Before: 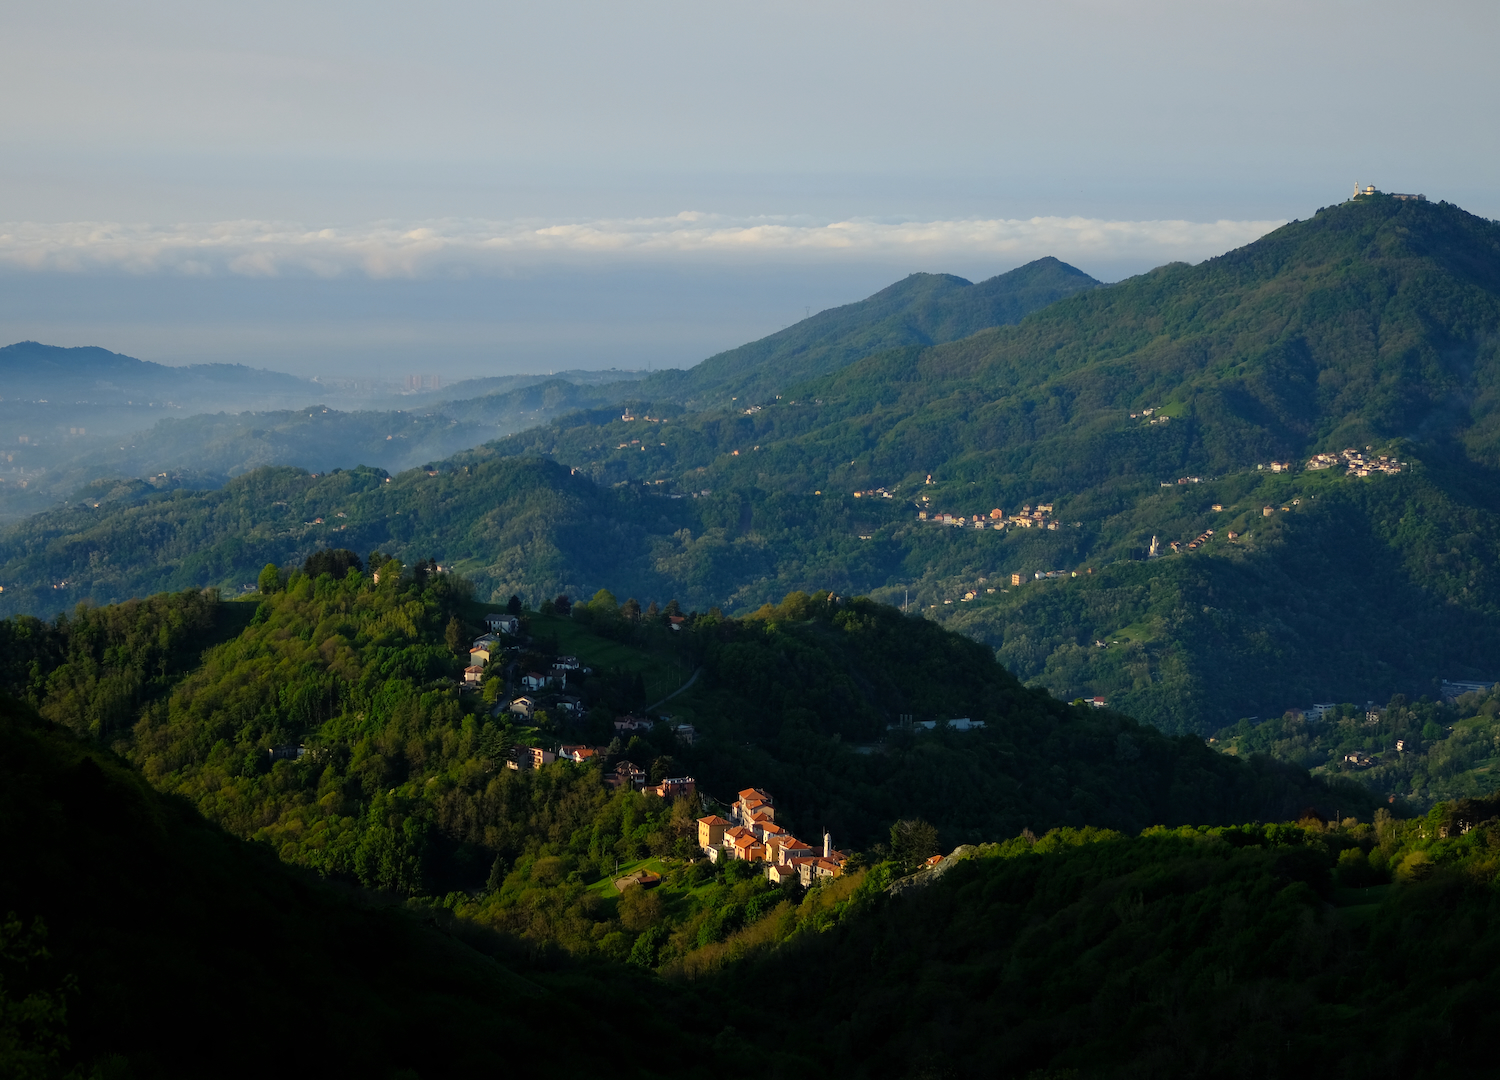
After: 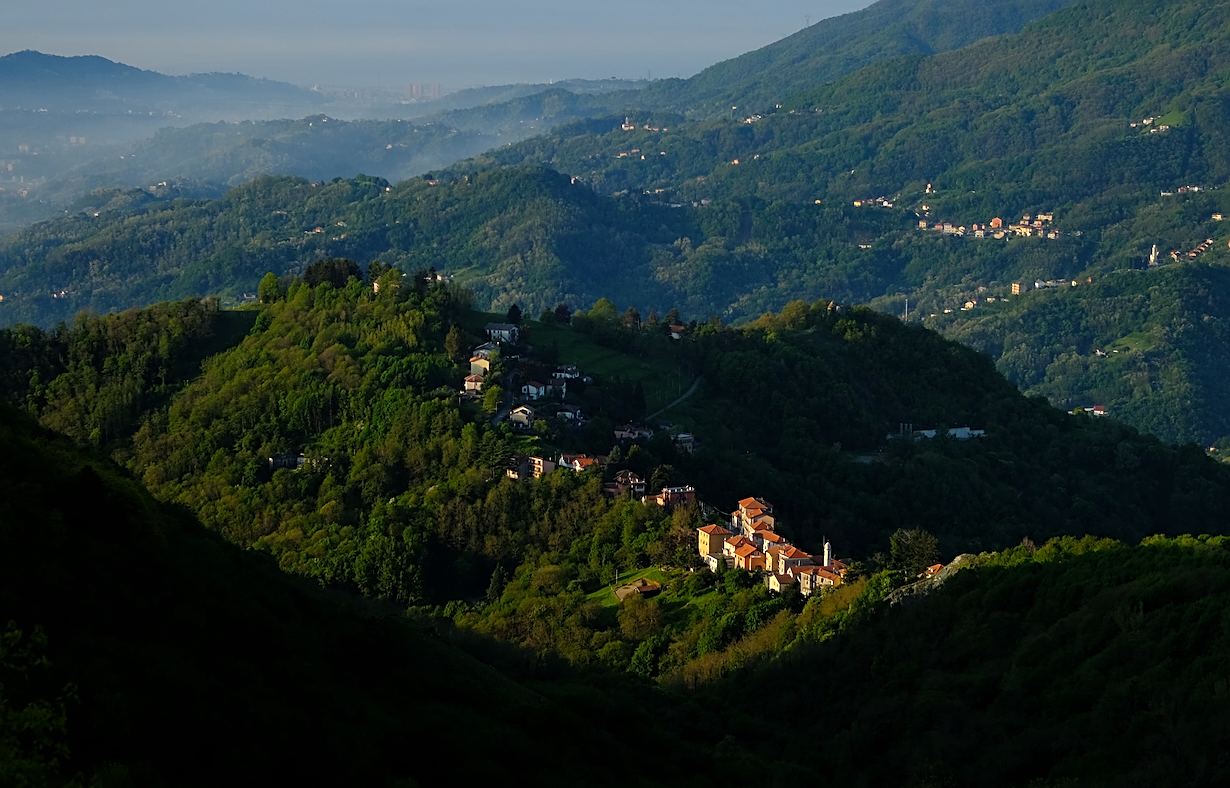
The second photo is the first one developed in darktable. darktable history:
crop: top 26.961%, right 17.954%
sharpen: on, module defaults
